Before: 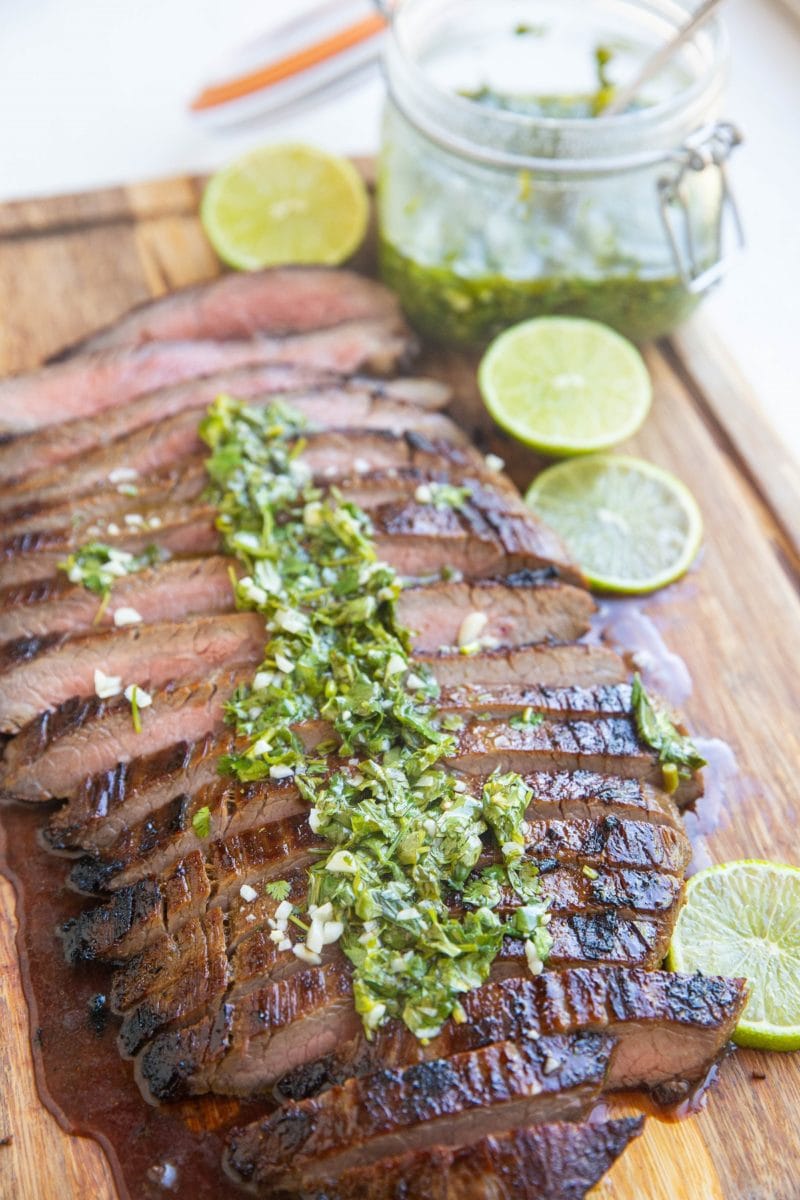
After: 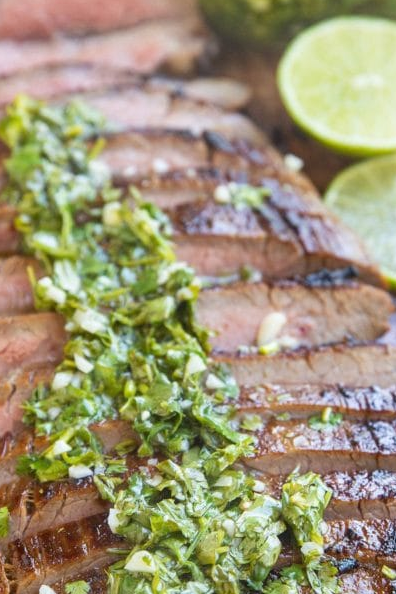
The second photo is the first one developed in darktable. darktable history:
crop: left 25.2%, top 25.015%, right 25.23%, bottom 25.434%
